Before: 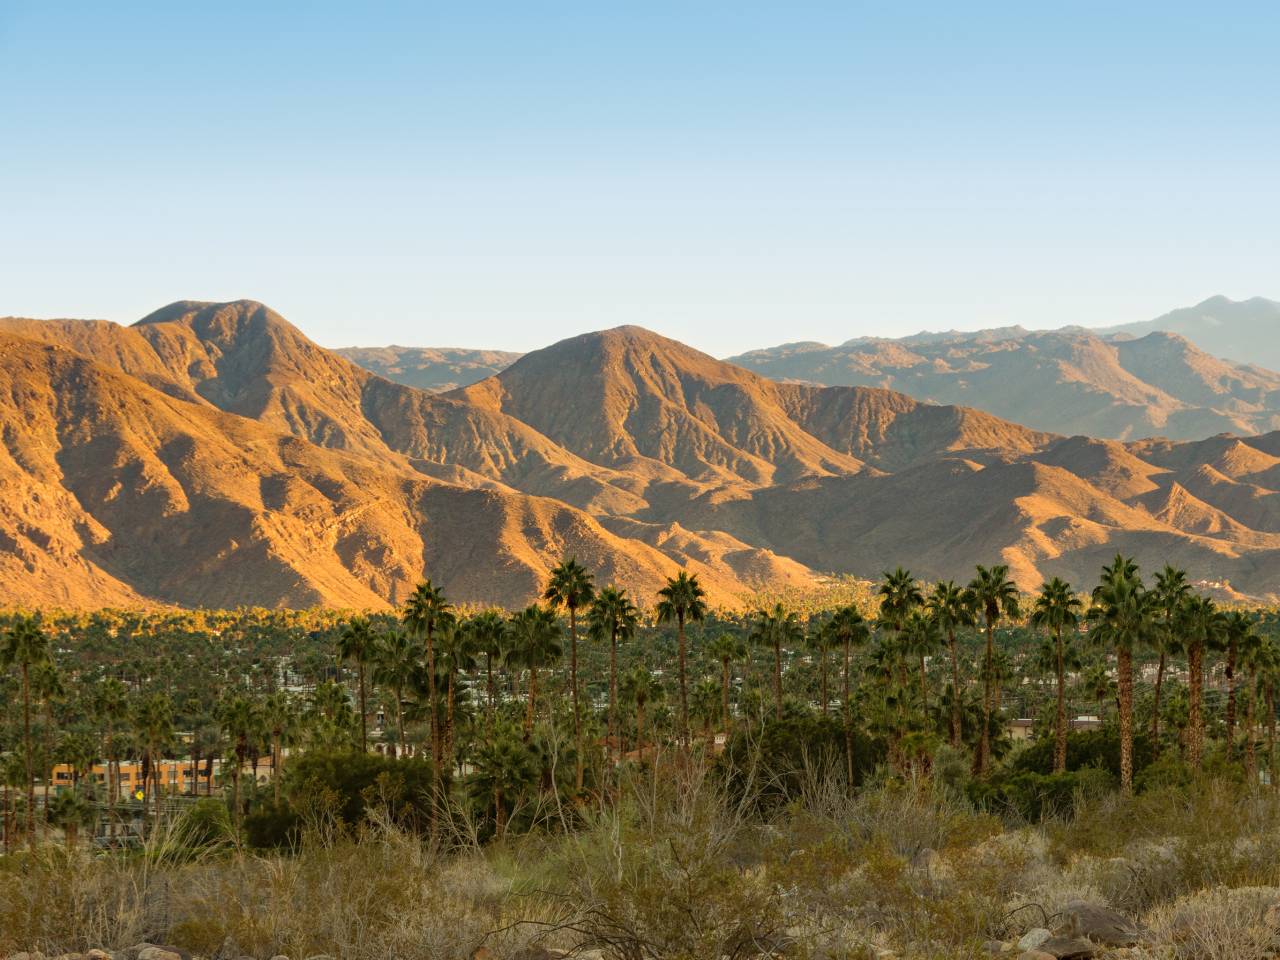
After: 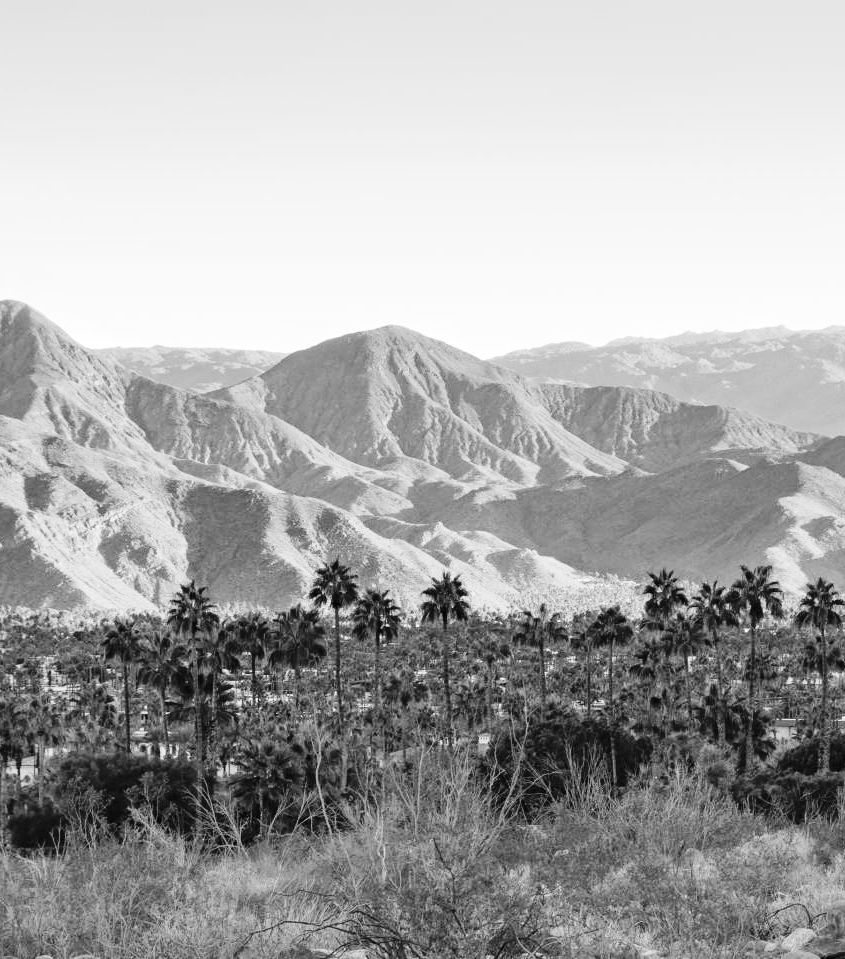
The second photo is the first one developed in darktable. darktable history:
monochrome: a -74.22, b 78.2
base curve: curves: ch0 [(0, 0) (0.036, 0.025) (0.121, 0.166) (0.206, 0.329) (0.605, 0.79) (1, 1)], preserve colors none
crop and rotate: left 18.442%, right 15.508%
exposure: exposure 0.669 EV, compensate highlight preservation false
